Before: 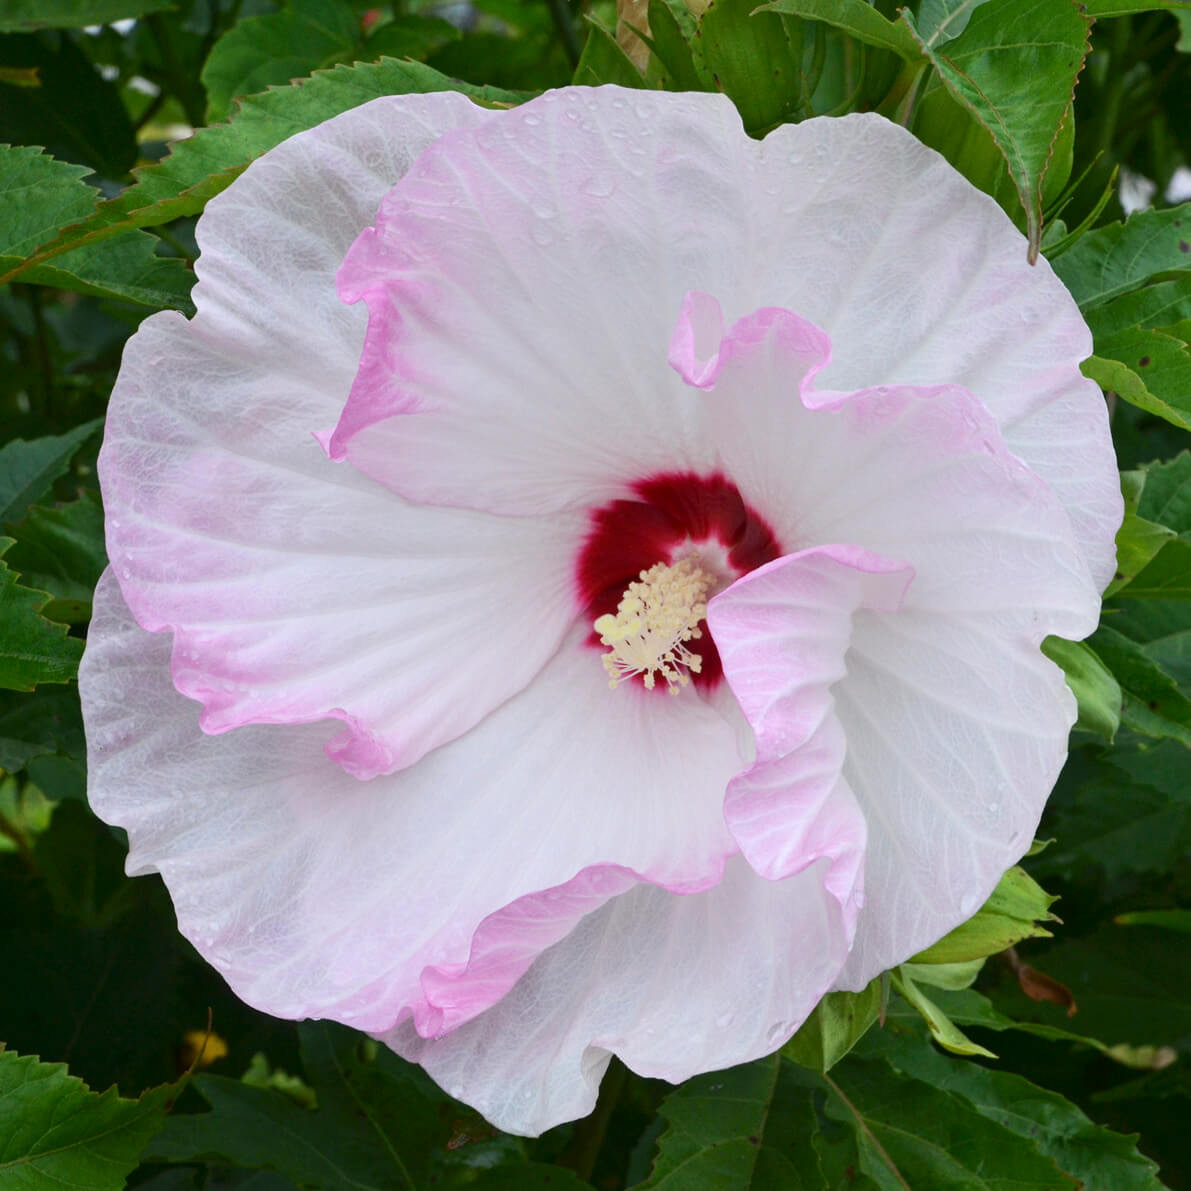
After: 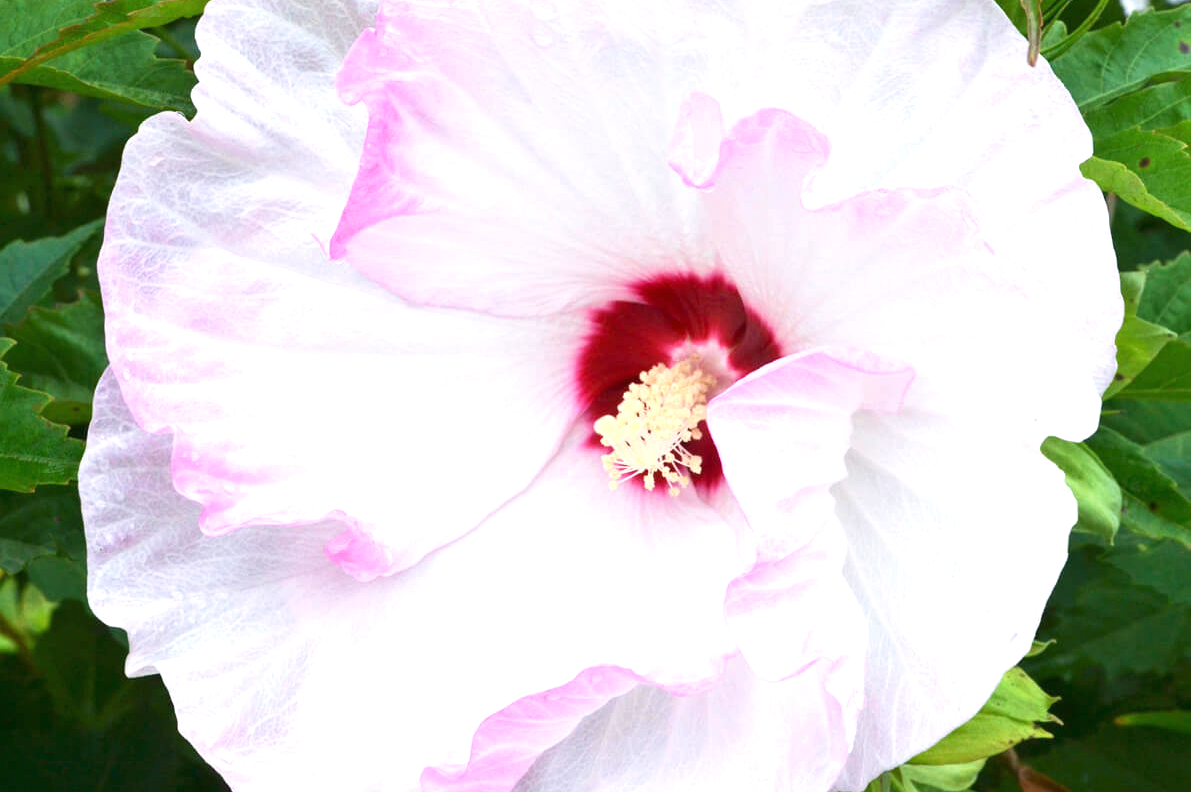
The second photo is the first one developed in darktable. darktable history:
crop: top 16.727%, bottom 16.727%
exposure: black level correction 0, exposure 0.9 EV, compensate highlight preservation false
velvia: on, module defaults
